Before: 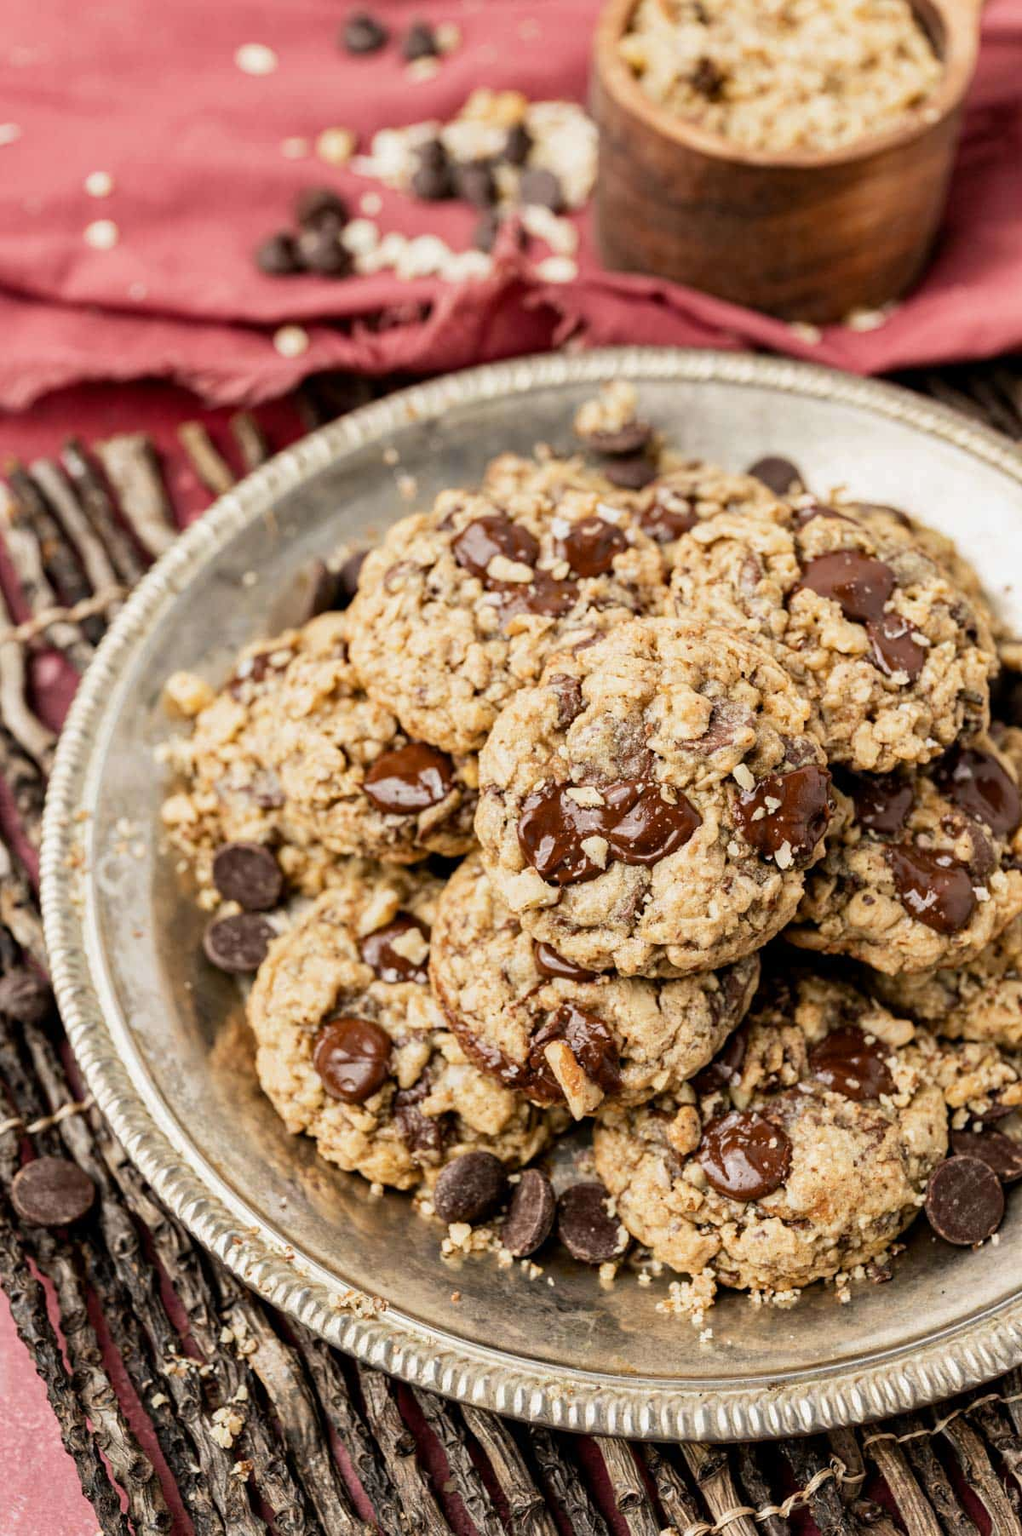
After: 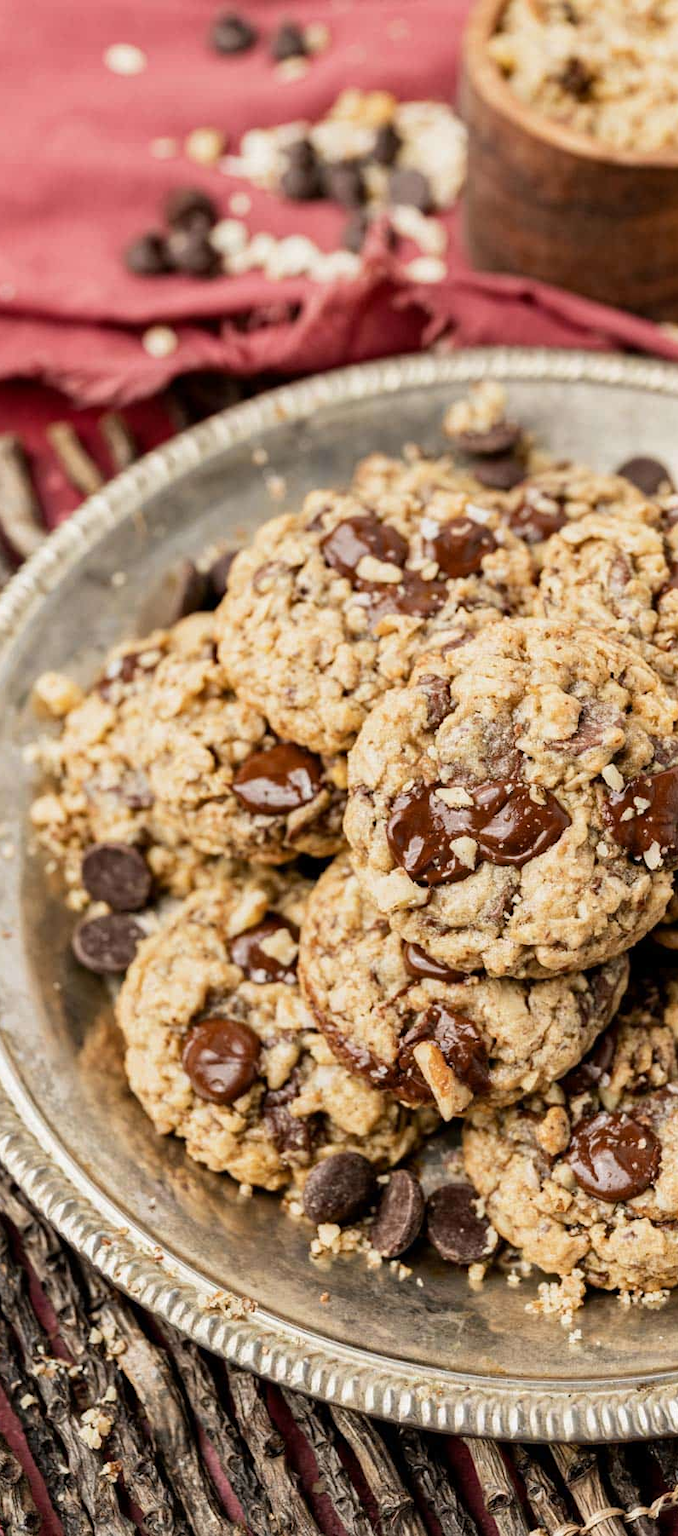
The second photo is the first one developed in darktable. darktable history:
crop and rotate: left 12.902%, right 20.657%
